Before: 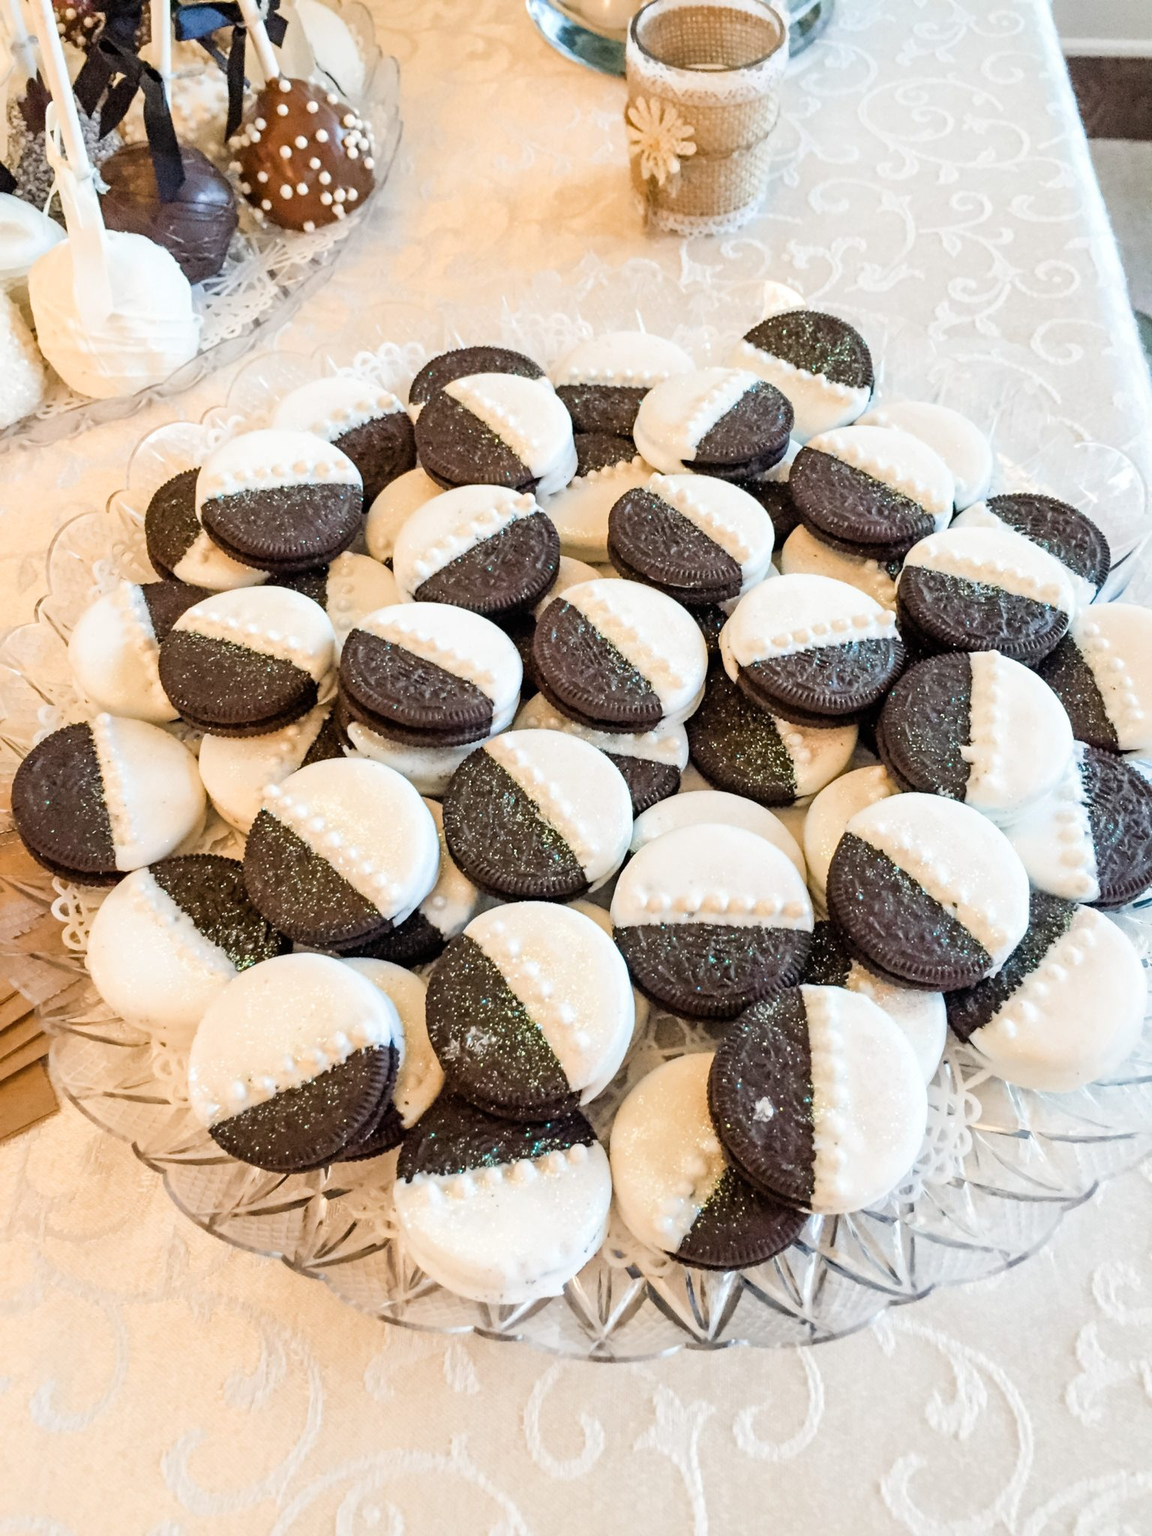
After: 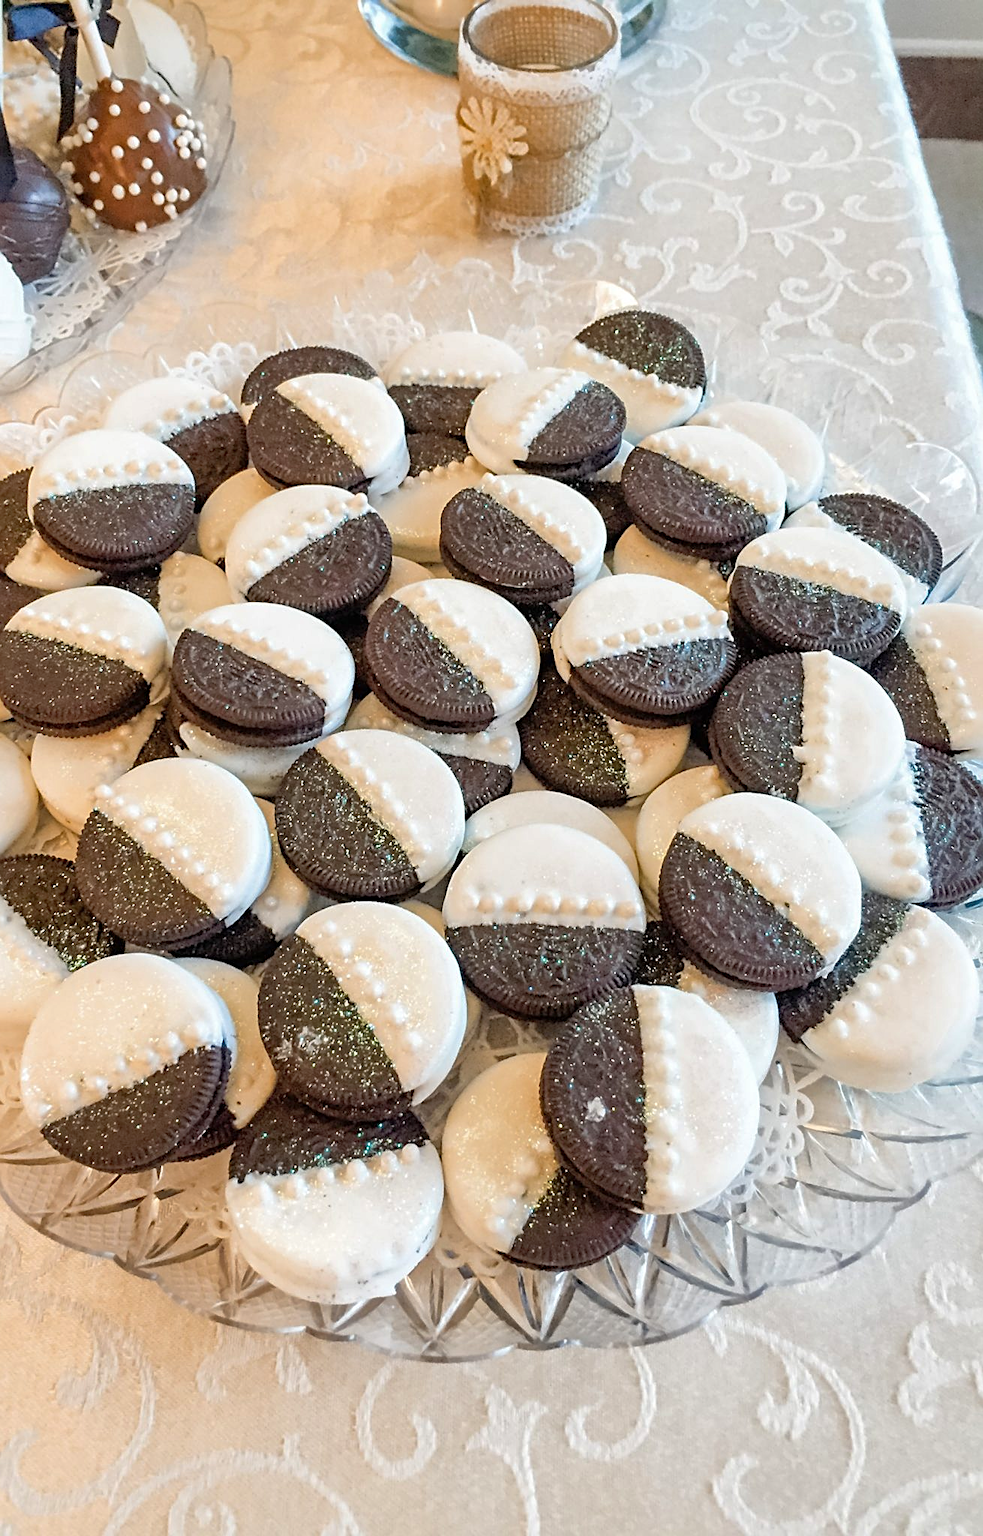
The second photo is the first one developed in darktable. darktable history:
sharpen: on, module defaults
shadows and highlights: on, module defaults
crop and rotate: left 14.584%
